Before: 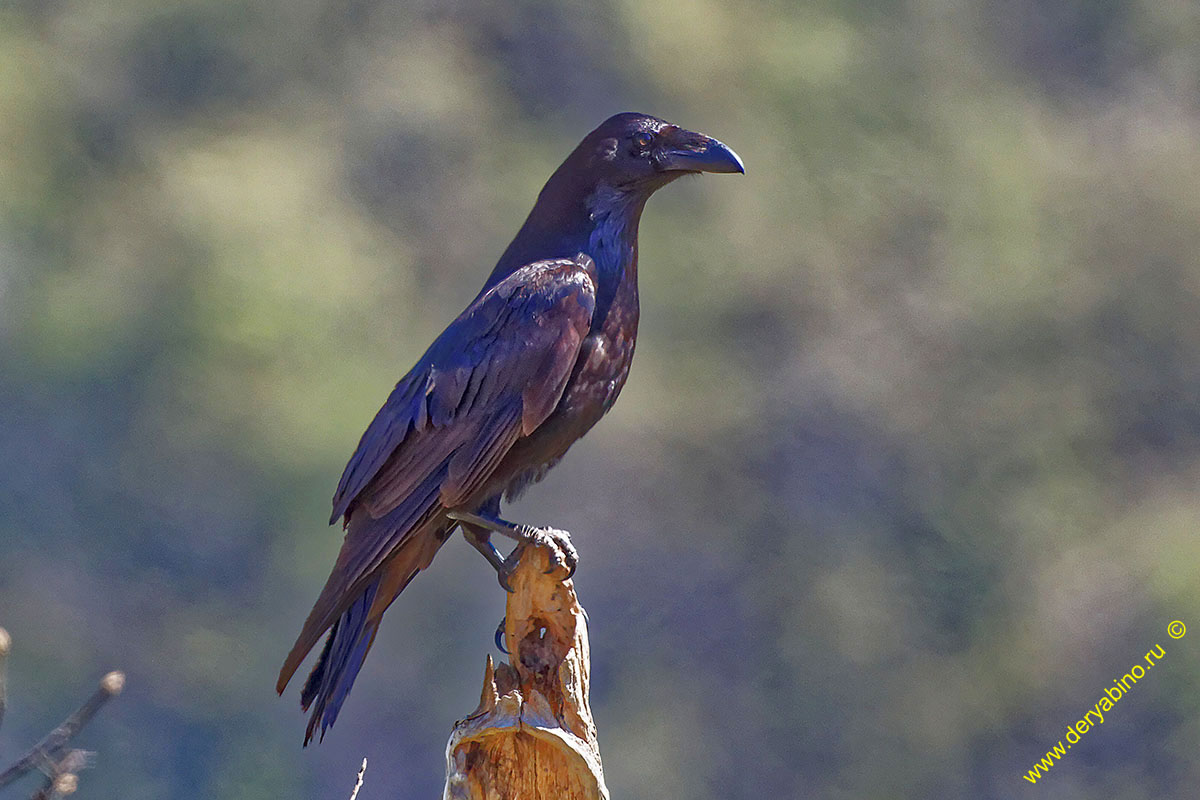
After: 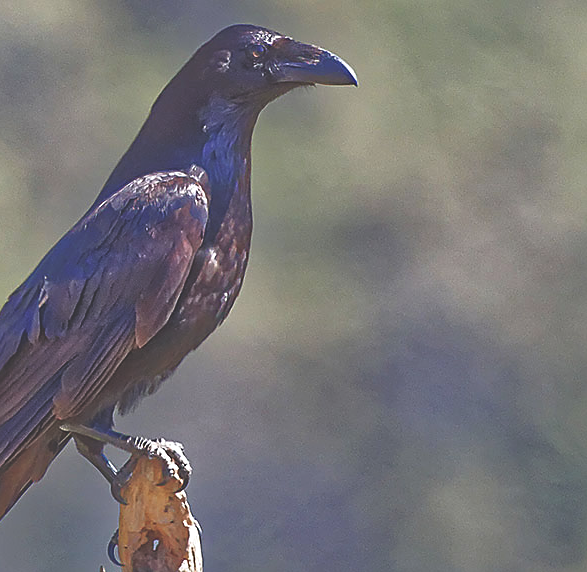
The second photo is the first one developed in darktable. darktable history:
crop: left 32.279%, top 11.005%, right 18.798%, bottom 17.418%
sharpen: on, module defaults
exposure: black level correction -0.039, exposure 0.06 EV, compensate highlight preservation false
